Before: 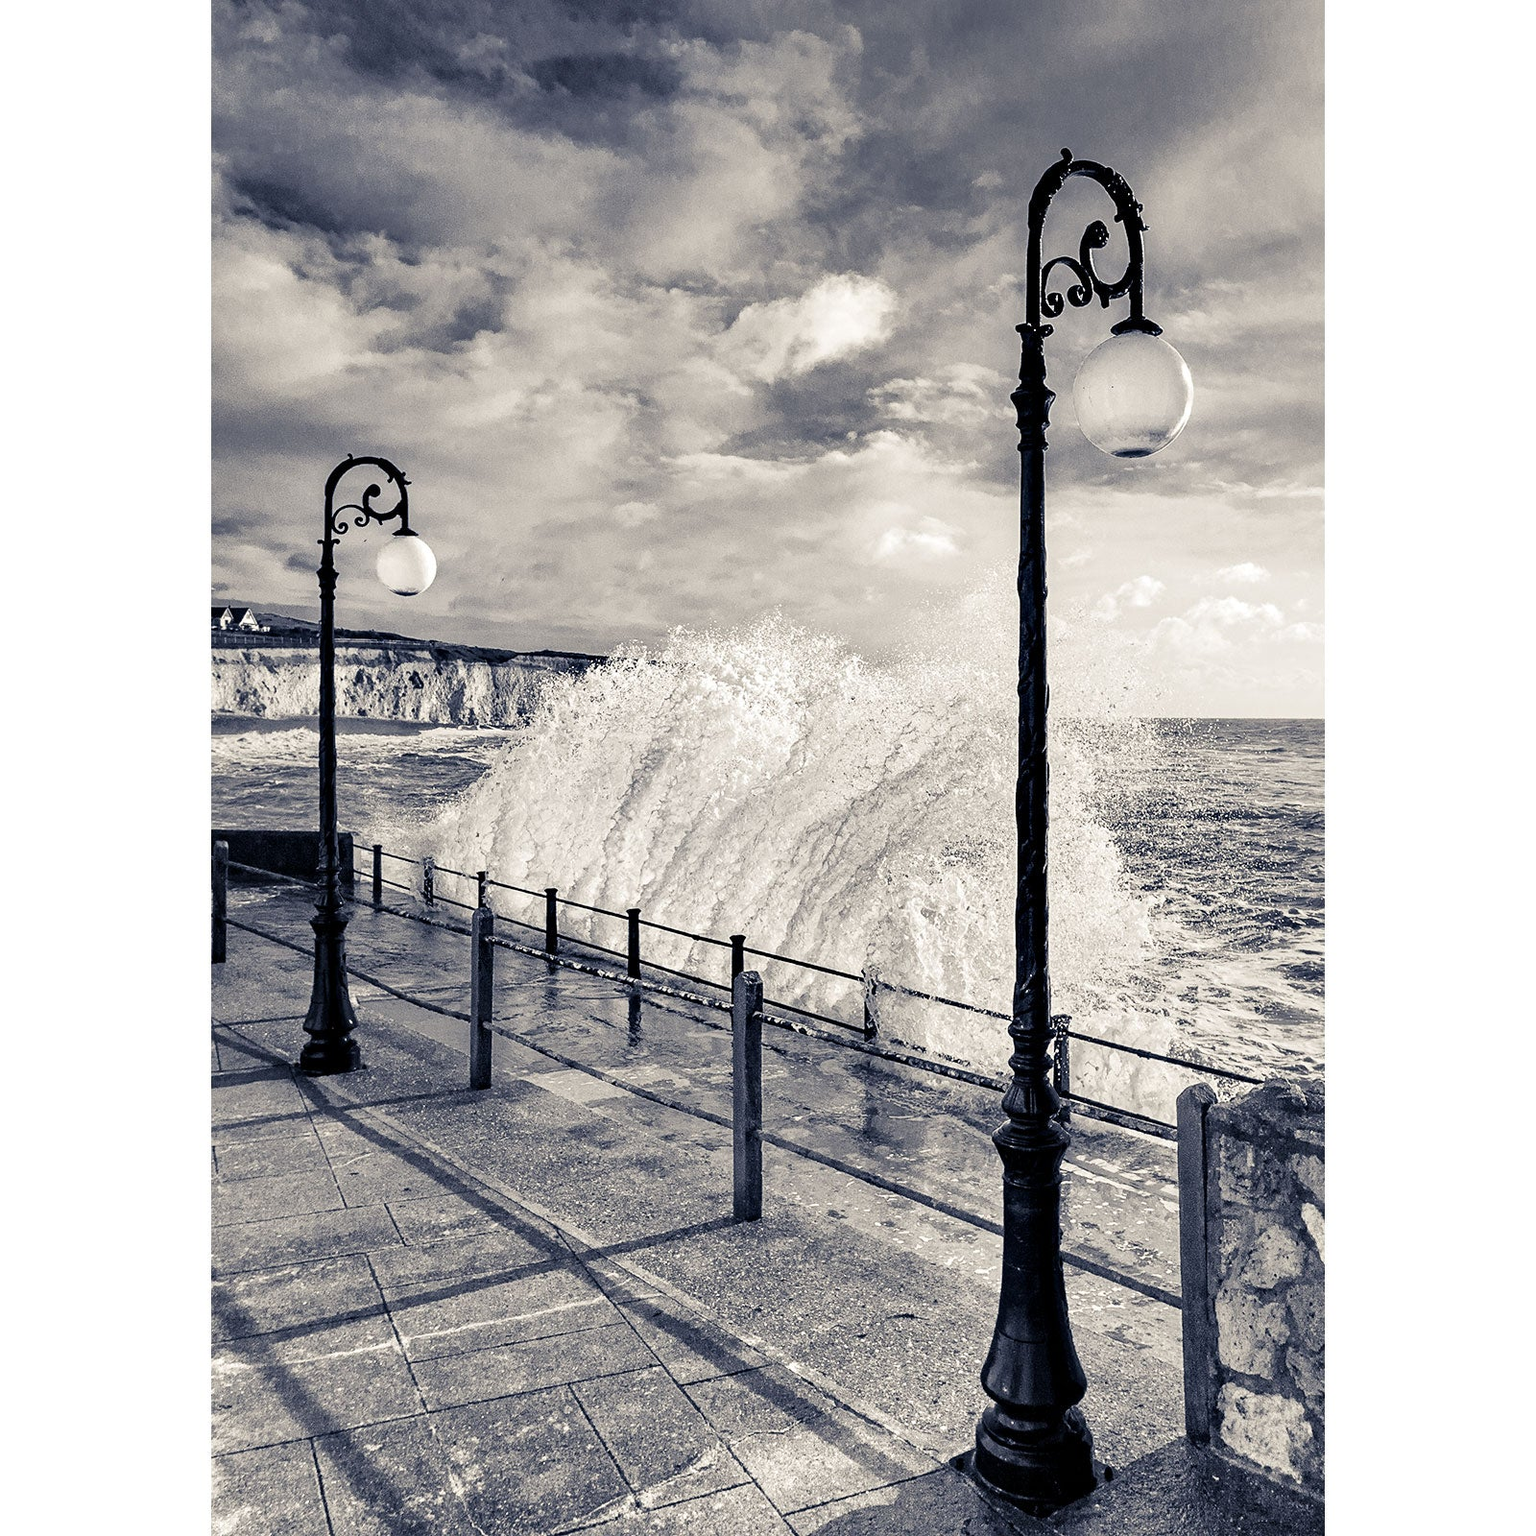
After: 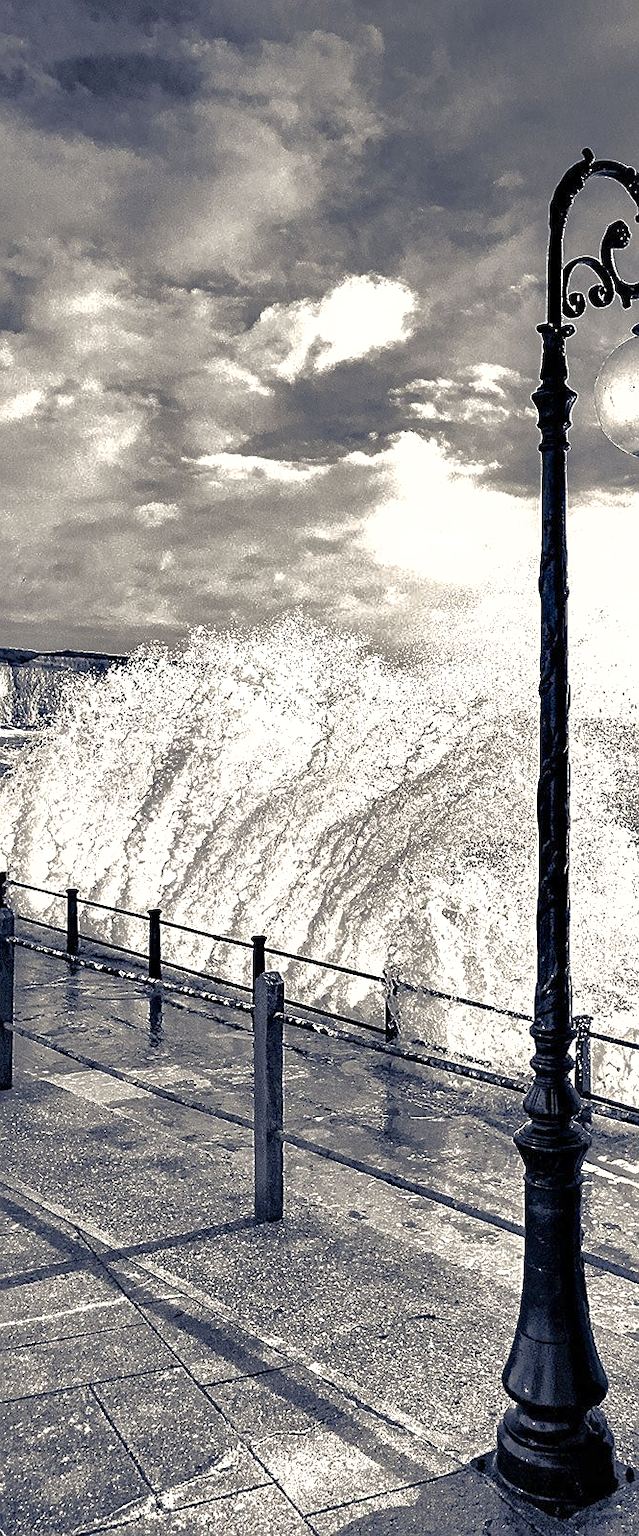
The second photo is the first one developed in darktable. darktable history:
base curve: curves: ch0 [(0, 0) (0.841, 0.609) (1, 1)]
exposure: exposure 0.6 EV, compensate highlight preservation false
shadows and highlights: on, module defaults
sharpen: radius 1.559, amount 0.373, threshold 1.271
crop: left 31.229%, right 27.105%
